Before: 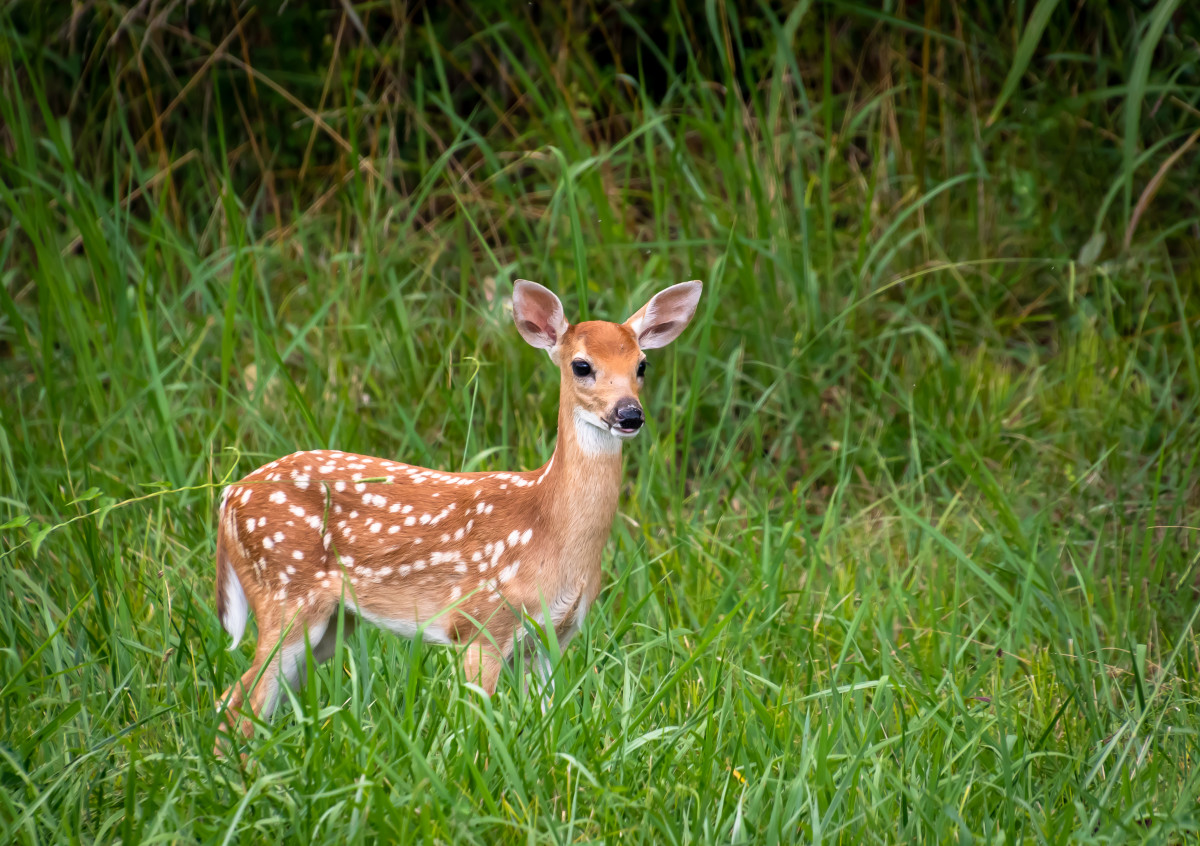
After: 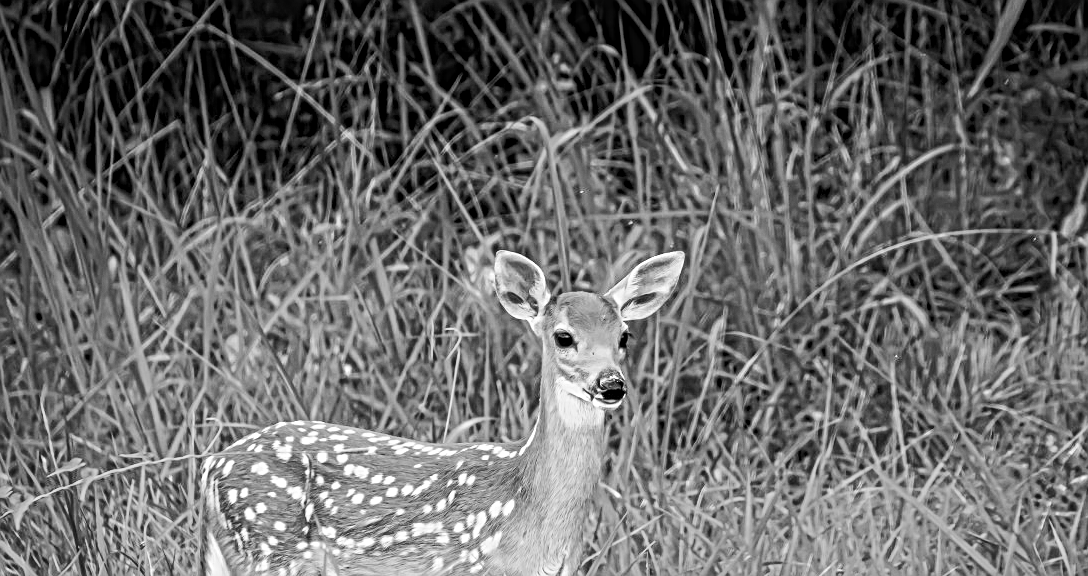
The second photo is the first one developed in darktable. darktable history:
monochrome: on, module defaults
tone curve: curves: ch0 [(0, 0.026) (0.172, 0.194) (0.398, 0.437) (0.469, 0.544) (0.612, 0.741) (0.845, 0.926) (1, 0.968)]; ch1 [(0, 0) (0.437, 0.453) (0.472, 0.467) (0.502, 0.502) (0.531, 0.537) (0.574, 0.583) (0.617, 0.64) (0.699, 0.749) (0.859, 0.919) (1, 1)]; ch2 [(0, 0) (0.33, 0.301) (0.421, 0.443) (0.476, 0.502) (0.511, 0.504) (0.553, 0.55) (0.595, 0.586) (0.664, 0.664) (1, 1)], color space Lab, independent channels, preserve colors none
color zones: curves: ch0 [(0, 0.425) (0.143, 0.422) (0.286, 0.42) (0.429, 0.419) (0.571, 0.419) (0.714, 0.42) (0.857, 0.422) (1, 0.425)]
exposure: black level correction 0, compensate exposure bias true, compensate highlight preservation false
color balance rgb: linear chroma grading › global chroma 20%, perceptual saturation grading › global saturation 25%, perceptual brilliance grading › global brilliance 20%, global vibrance 20%
local contrast: mode bilateral grid, contrast 20, coarseness 3, detail 300%, midtone range 0.2
crop: left 1.509%, top 3.452%, right 7.696%, bottom 28.452%
filmic rgb: black relative exposure -7.65 EV, white relative exposure 4.56 EV, hardness 3.61
